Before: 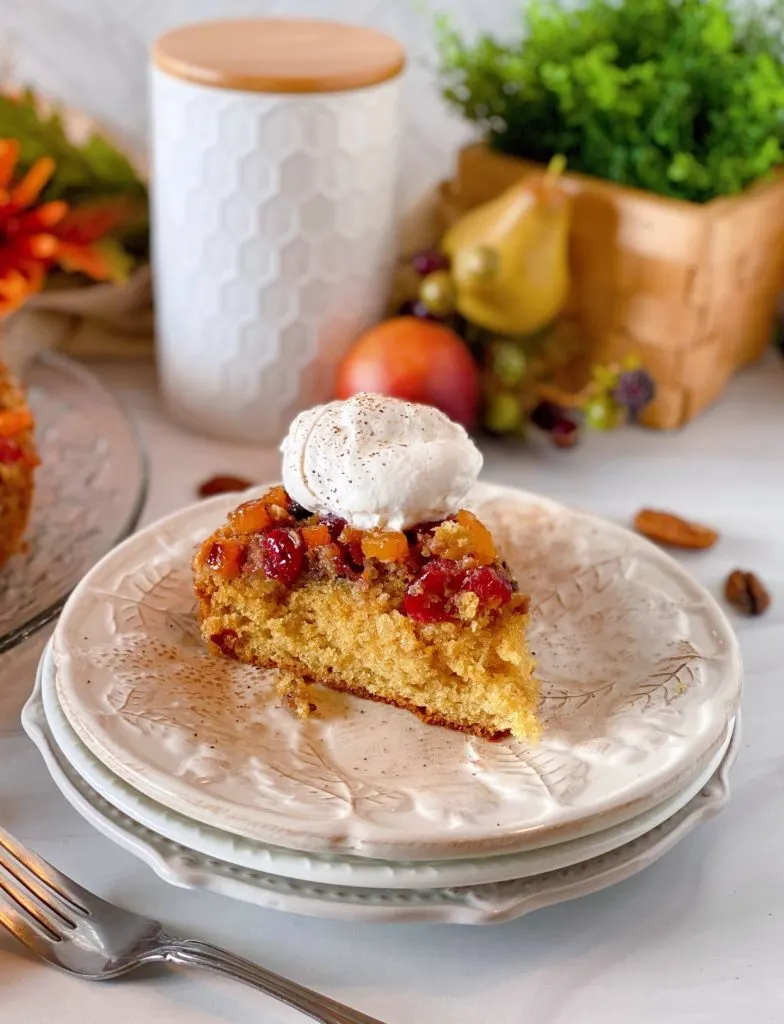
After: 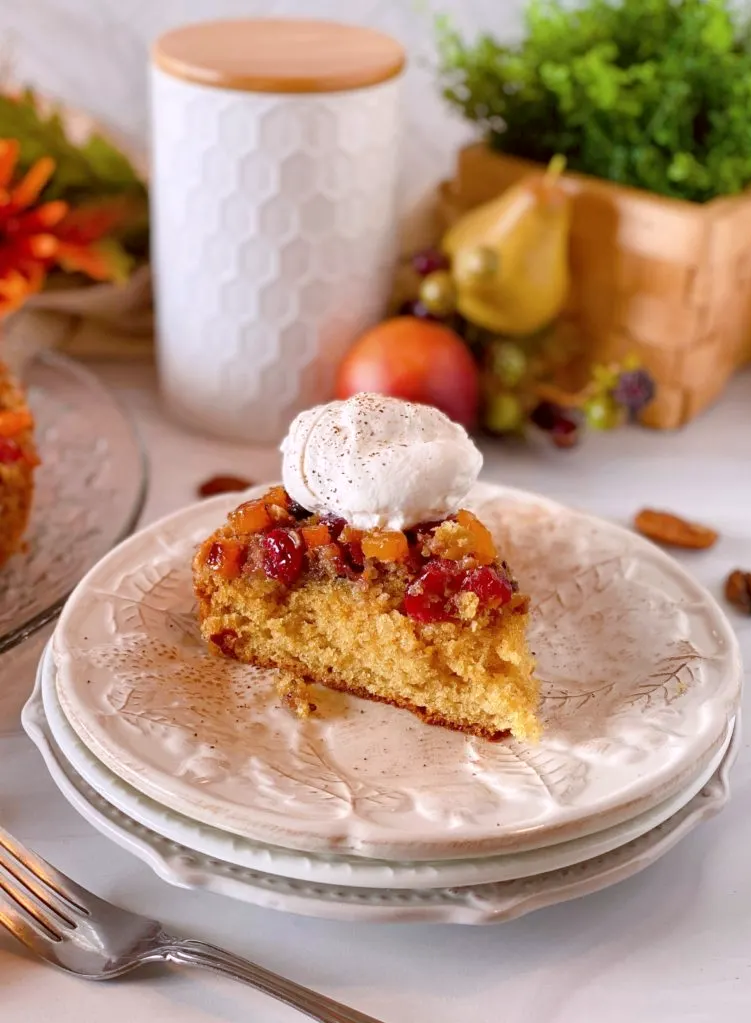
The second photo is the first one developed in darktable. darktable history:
crop: right 4.126%, bottom 0.031%
color balance: mode lift, gamma, gain (sRGB), lift [1, 1.049, 1, 1]
color correction: highlights a* 3.12, highlights b* -1.55, shadows a* -0.101, shadows b* 2.52, saturation 0.98
